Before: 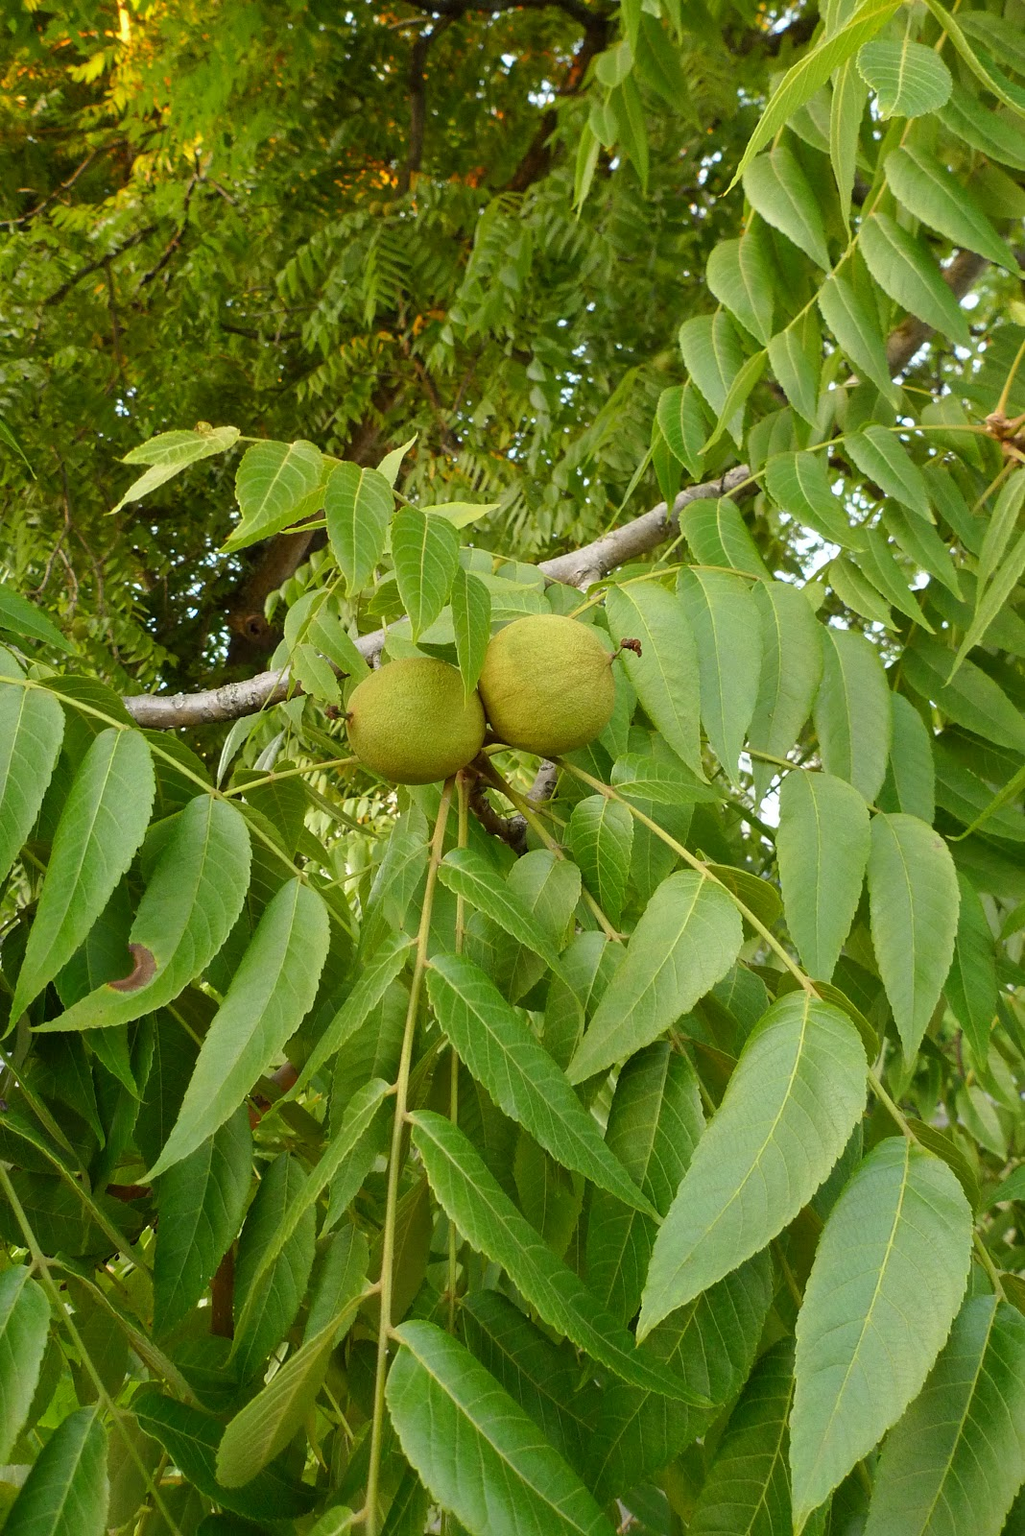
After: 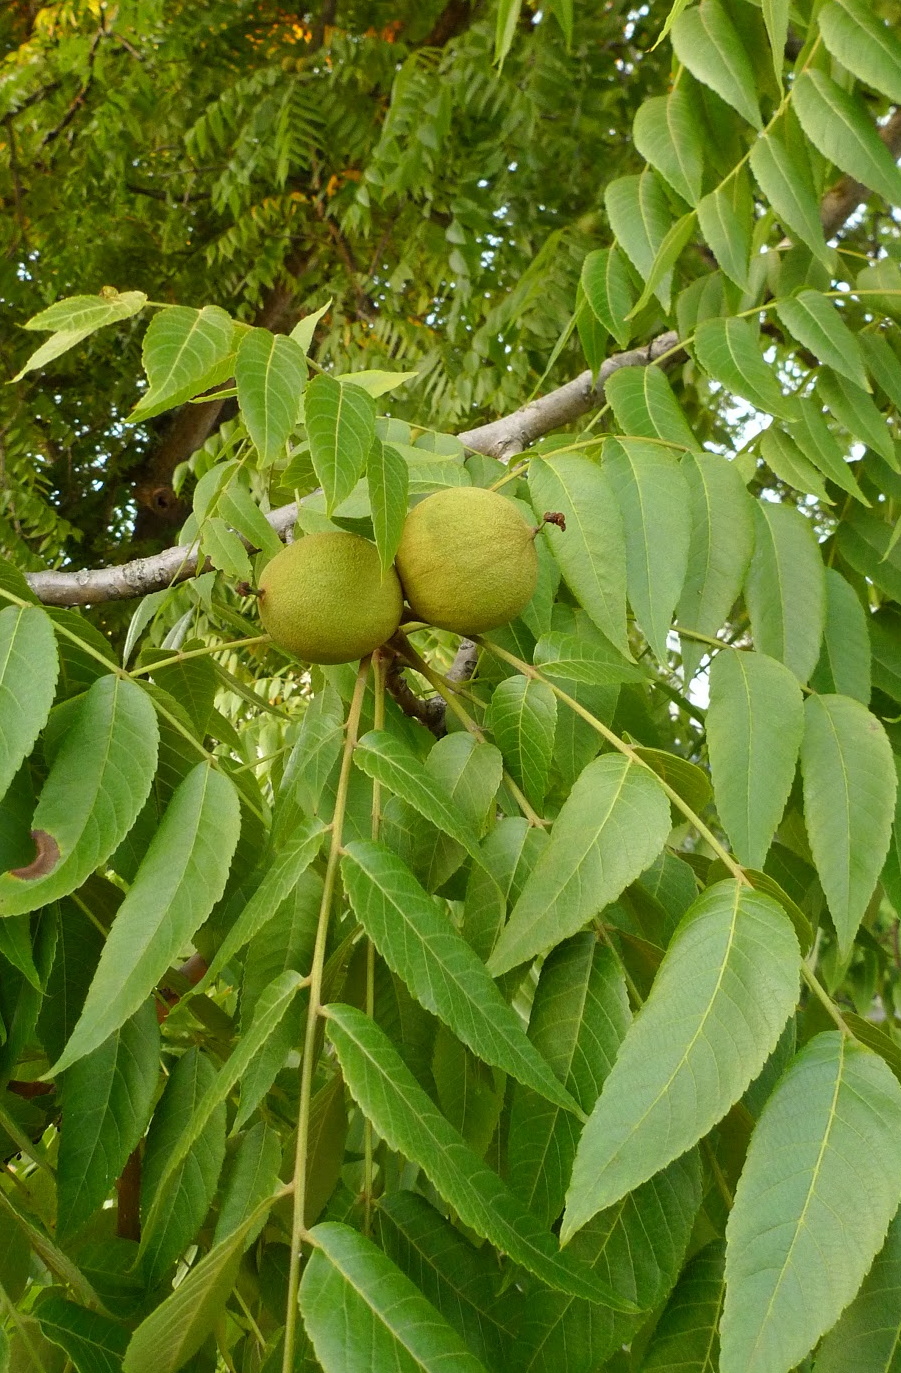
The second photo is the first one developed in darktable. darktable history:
crop and rotate: left 9.698%, top 9.611%, right 5.849%, bottom 4.527%
